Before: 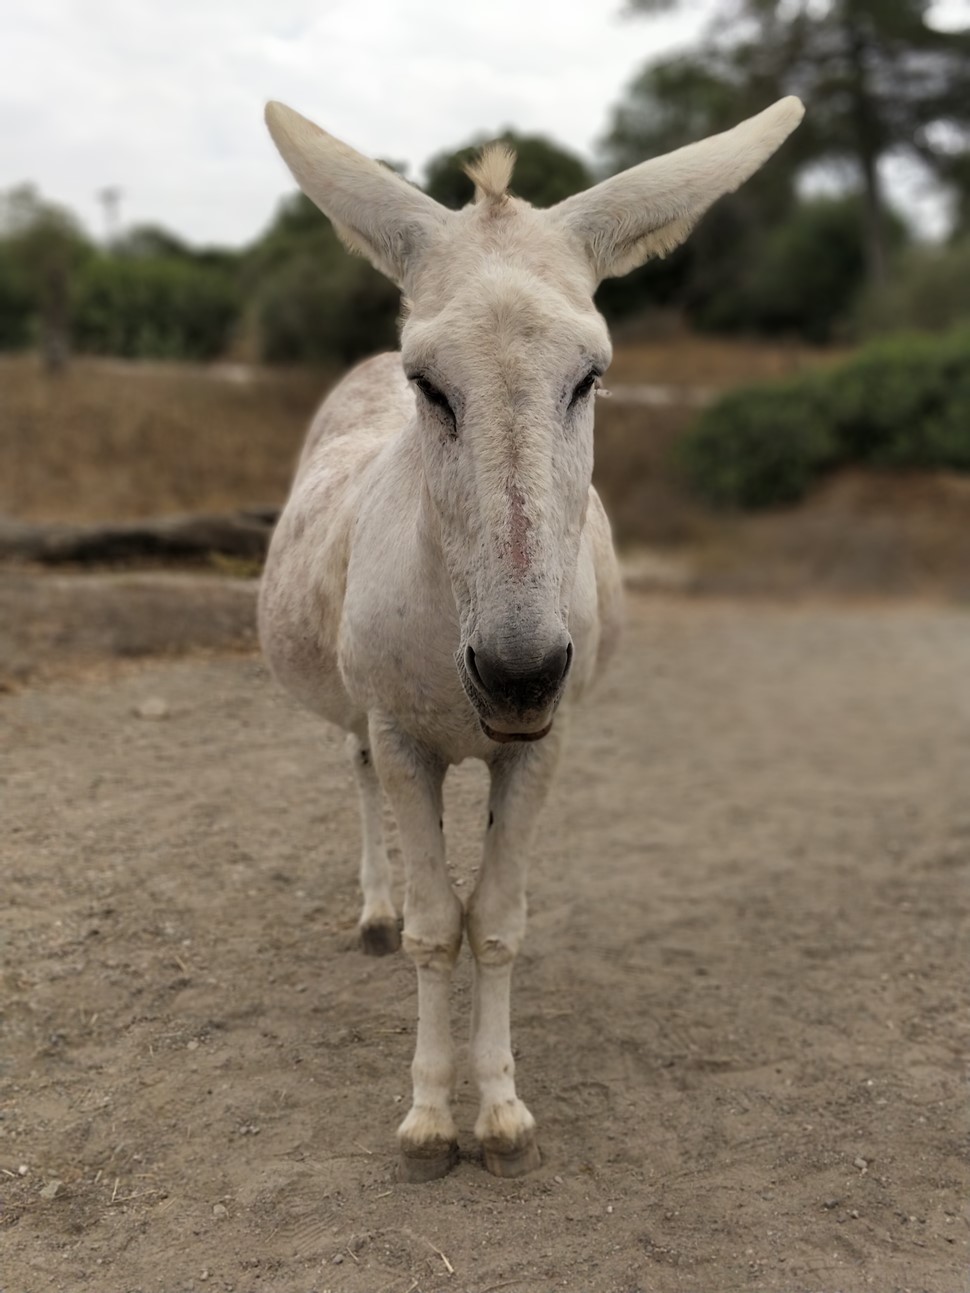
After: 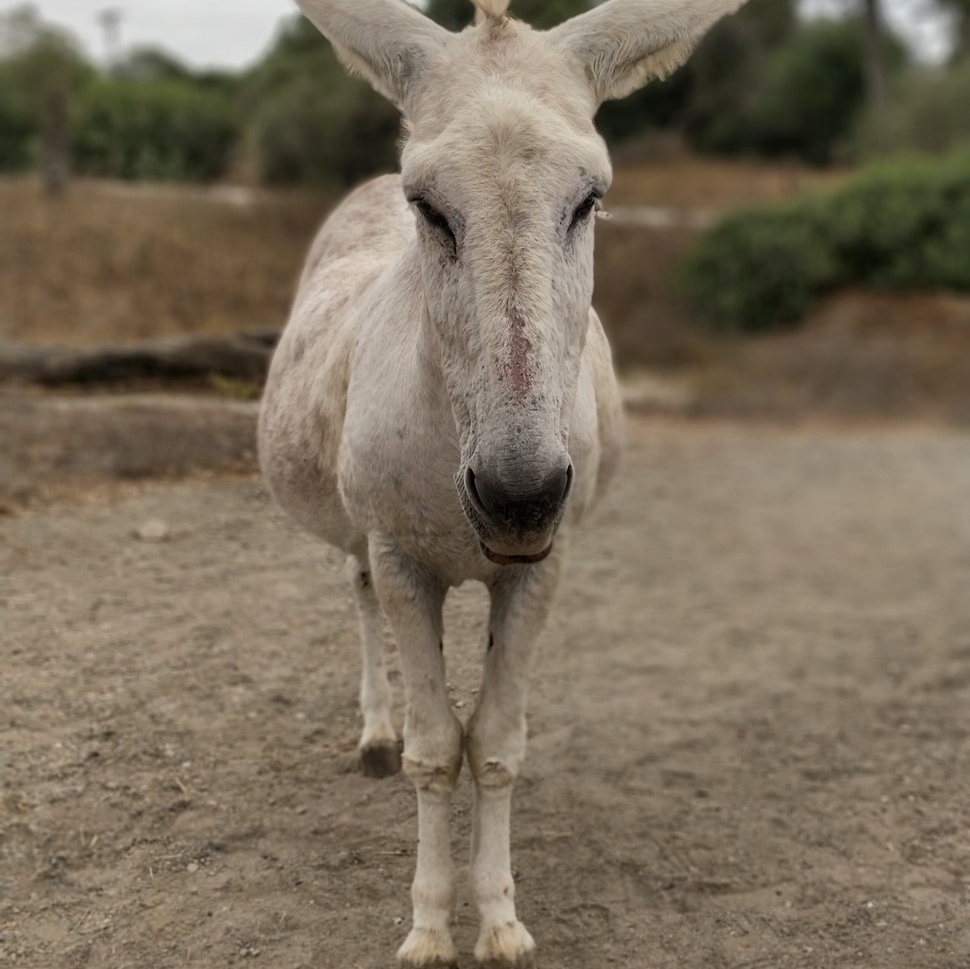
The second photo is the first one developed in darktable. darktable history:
shadows and highlights: on, module defaults
contrast brightness saturation: contrast 0.14
crop: top 13.819%, bottom 11.169%
local contrast: detail 110%
